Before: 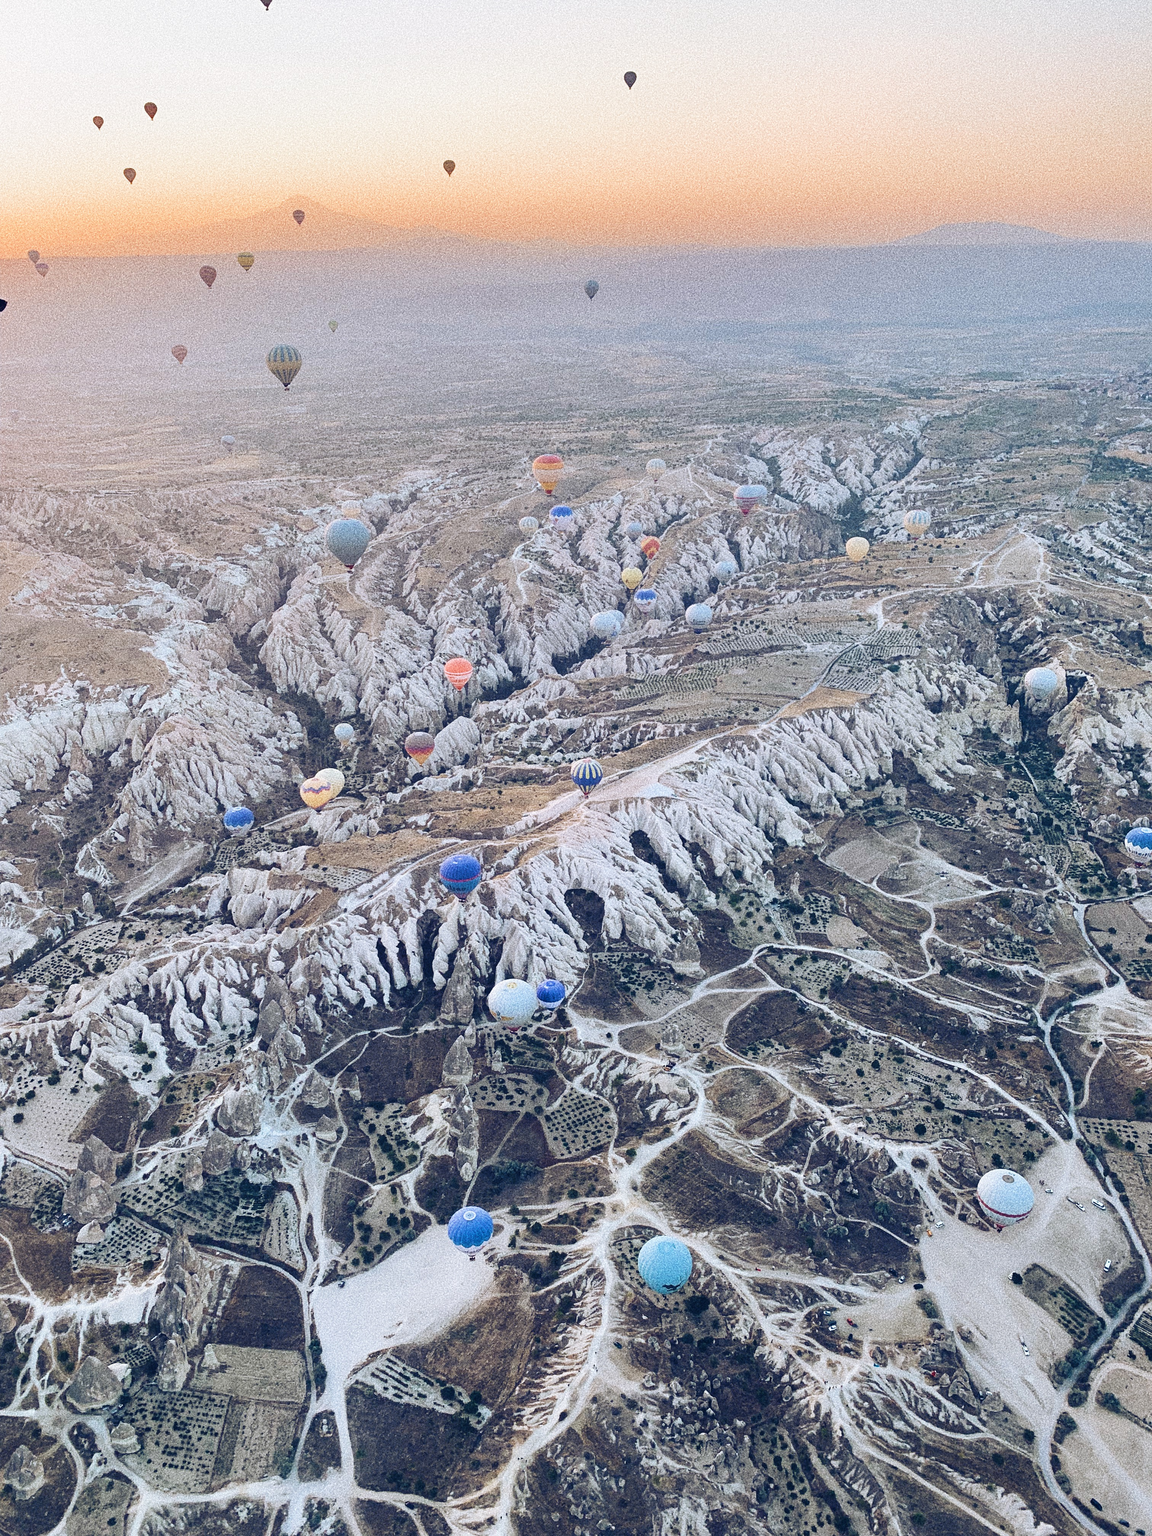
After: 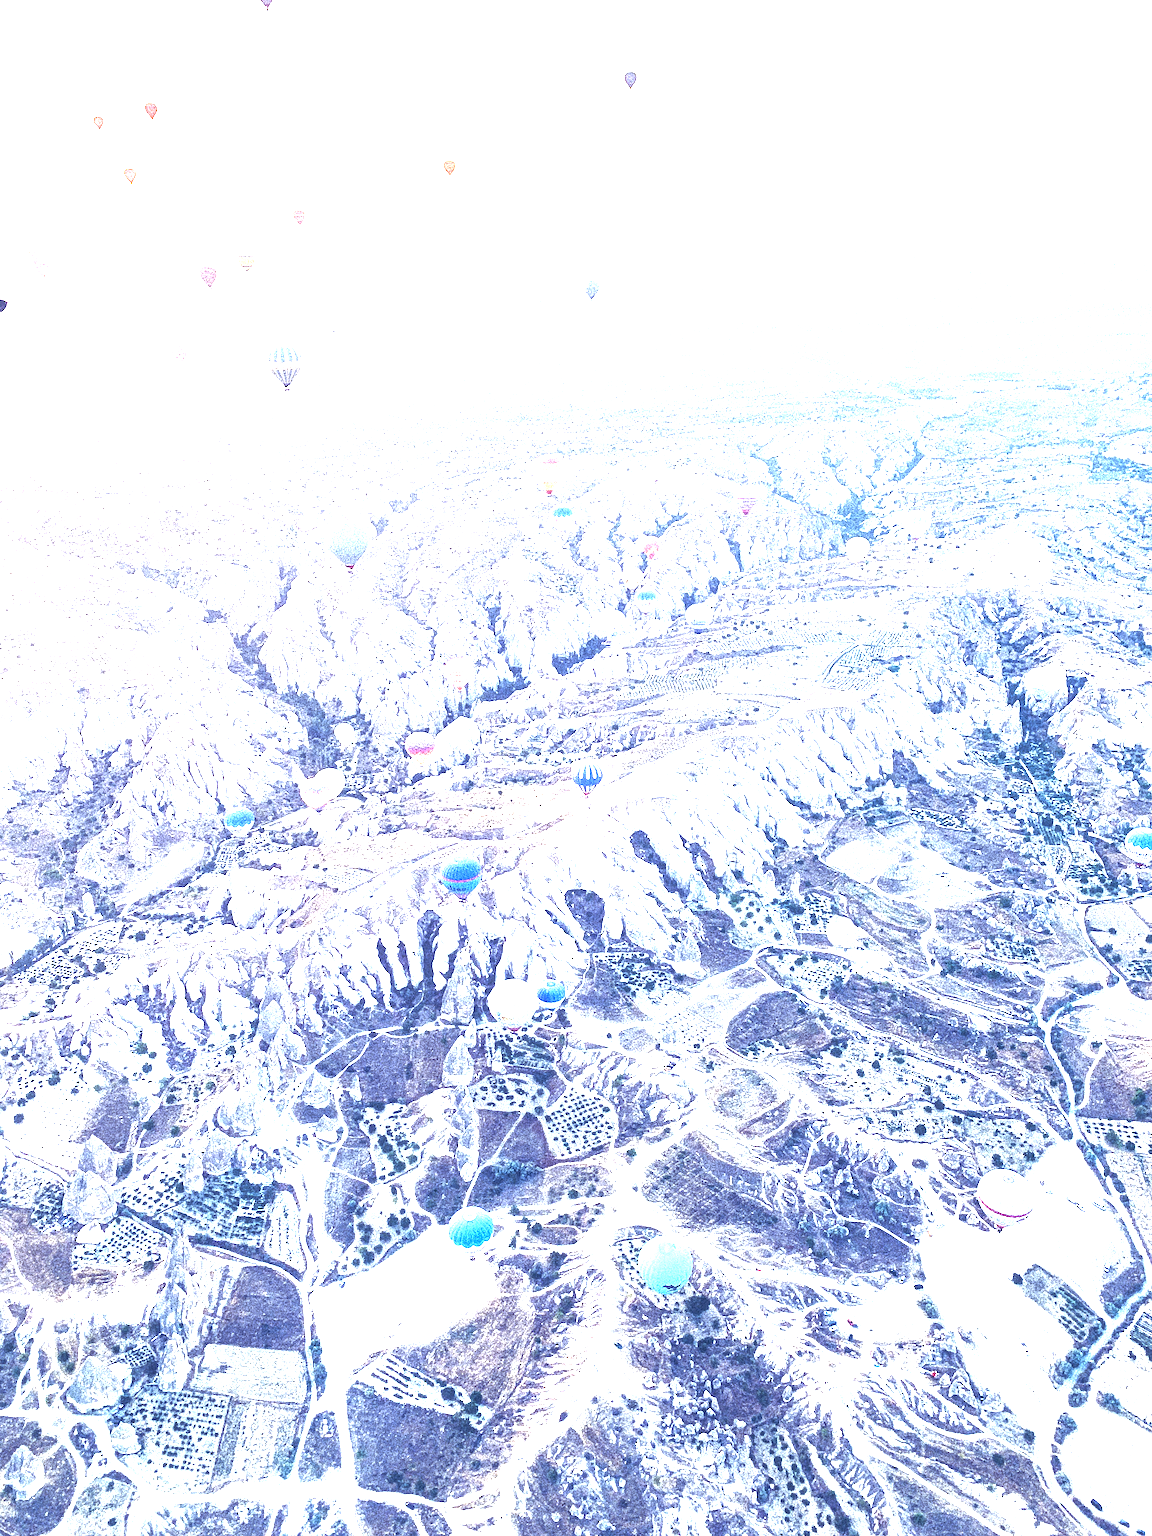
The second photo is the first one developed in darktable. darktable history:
exposure: exposure 2.207 EV, compensate highlight preservation false
color balance rgb: shadows lift › chroma 9.92%, shadows lift › hue 45.12°, power › luminance 3.26%, power › hue 231.93°, global offset › luminance 0.4%, global offset › chroma 0.21%, global offset › hue 255.02°
white balance: red 0.926, green 1.003, blue 1.133
local contrast: on, module defaults
